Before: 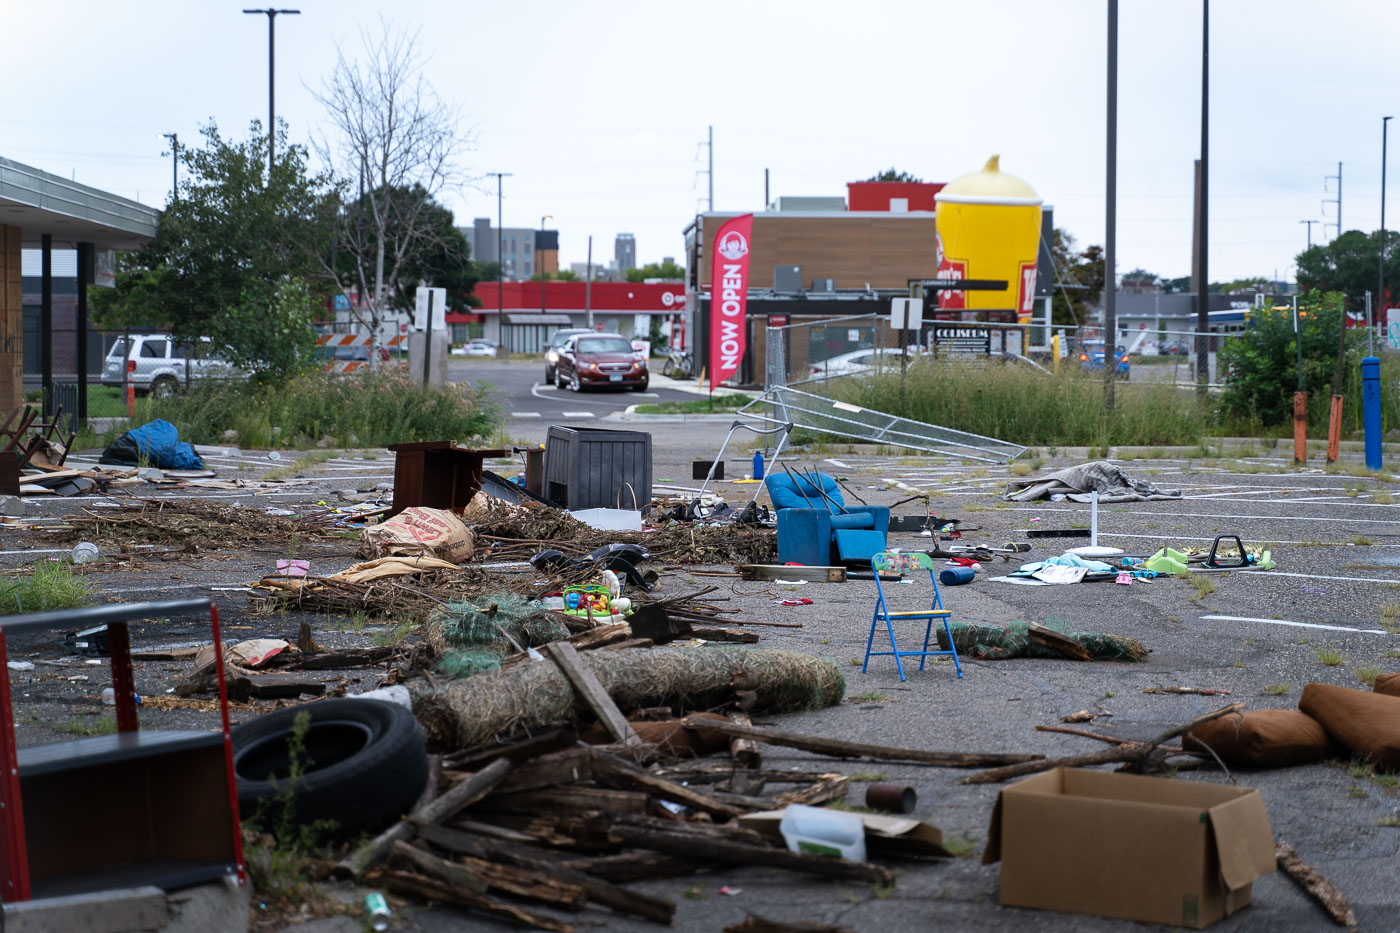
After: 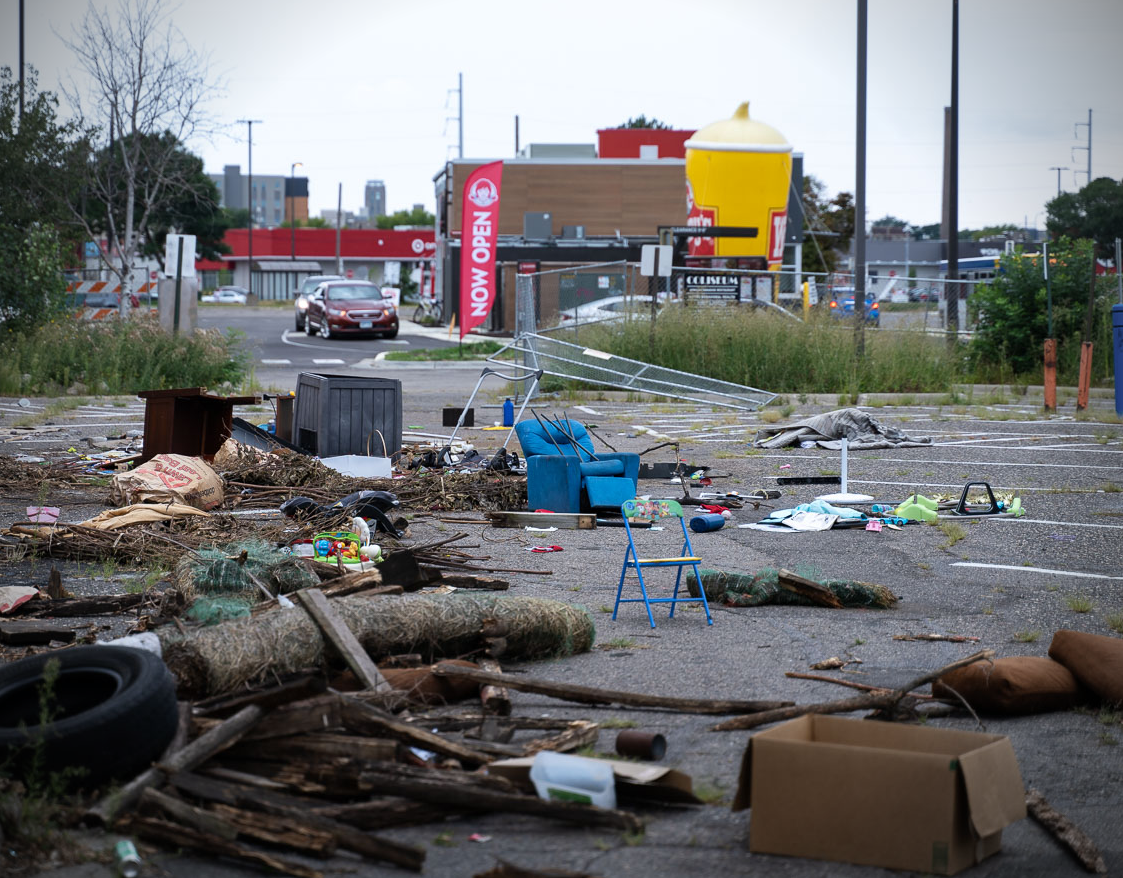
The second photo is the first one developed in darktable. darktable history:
crop and rotate: left 17.941%, top 5.862%, right 1.835%
vignetting: brightness -0.728, saturation -0.485, unbound false
